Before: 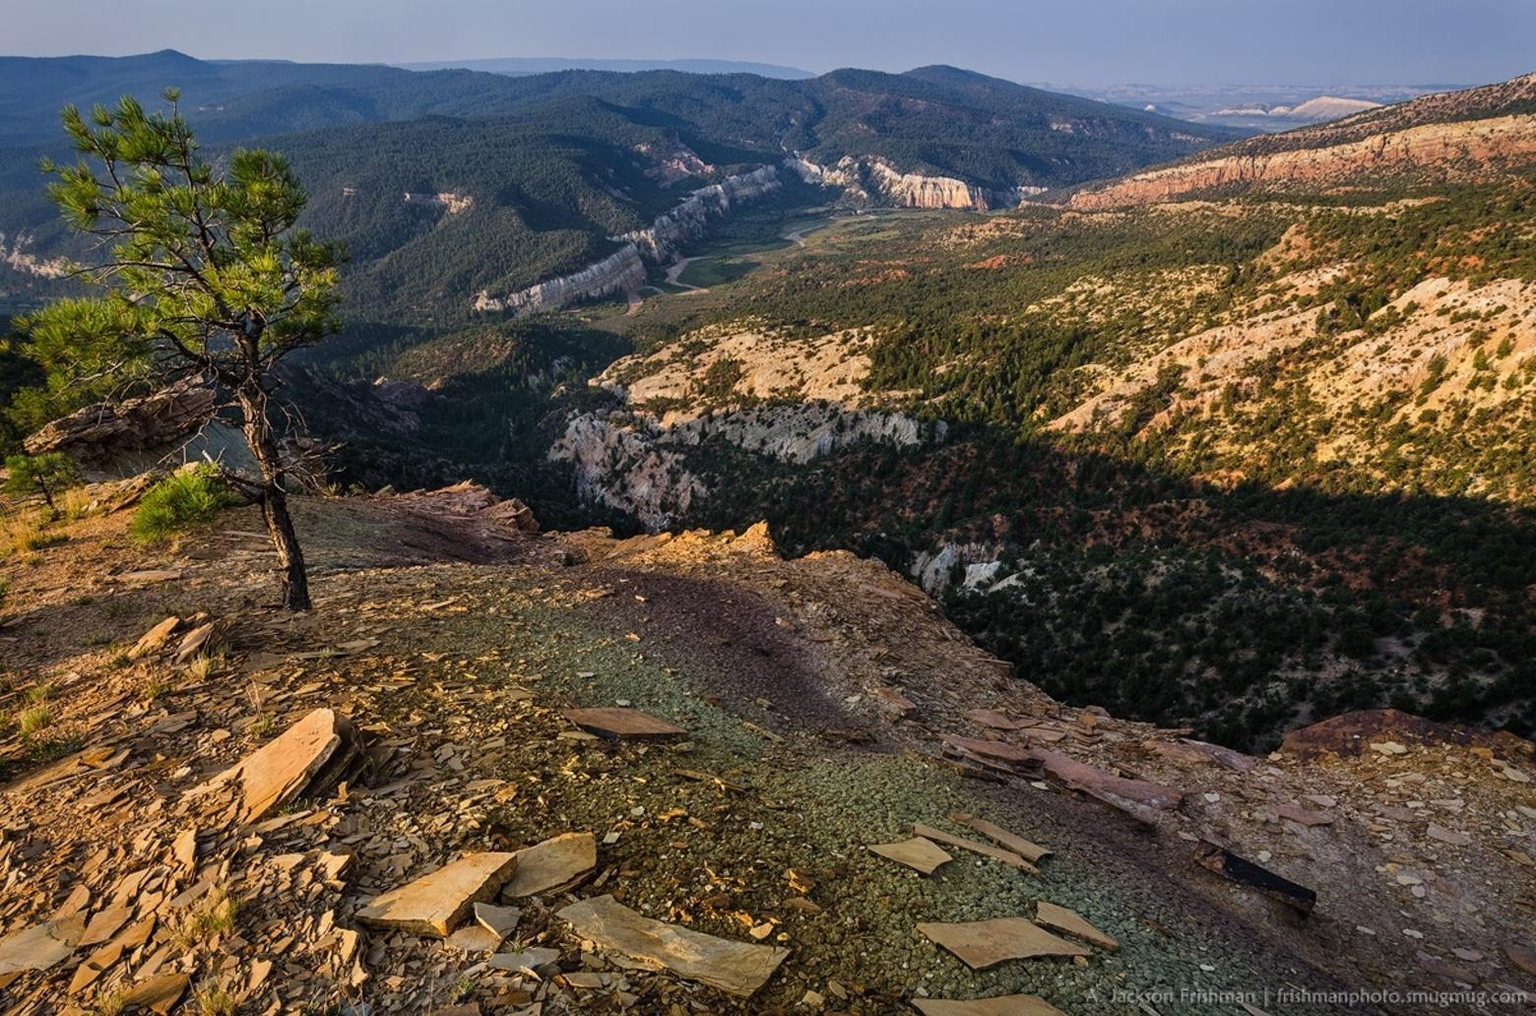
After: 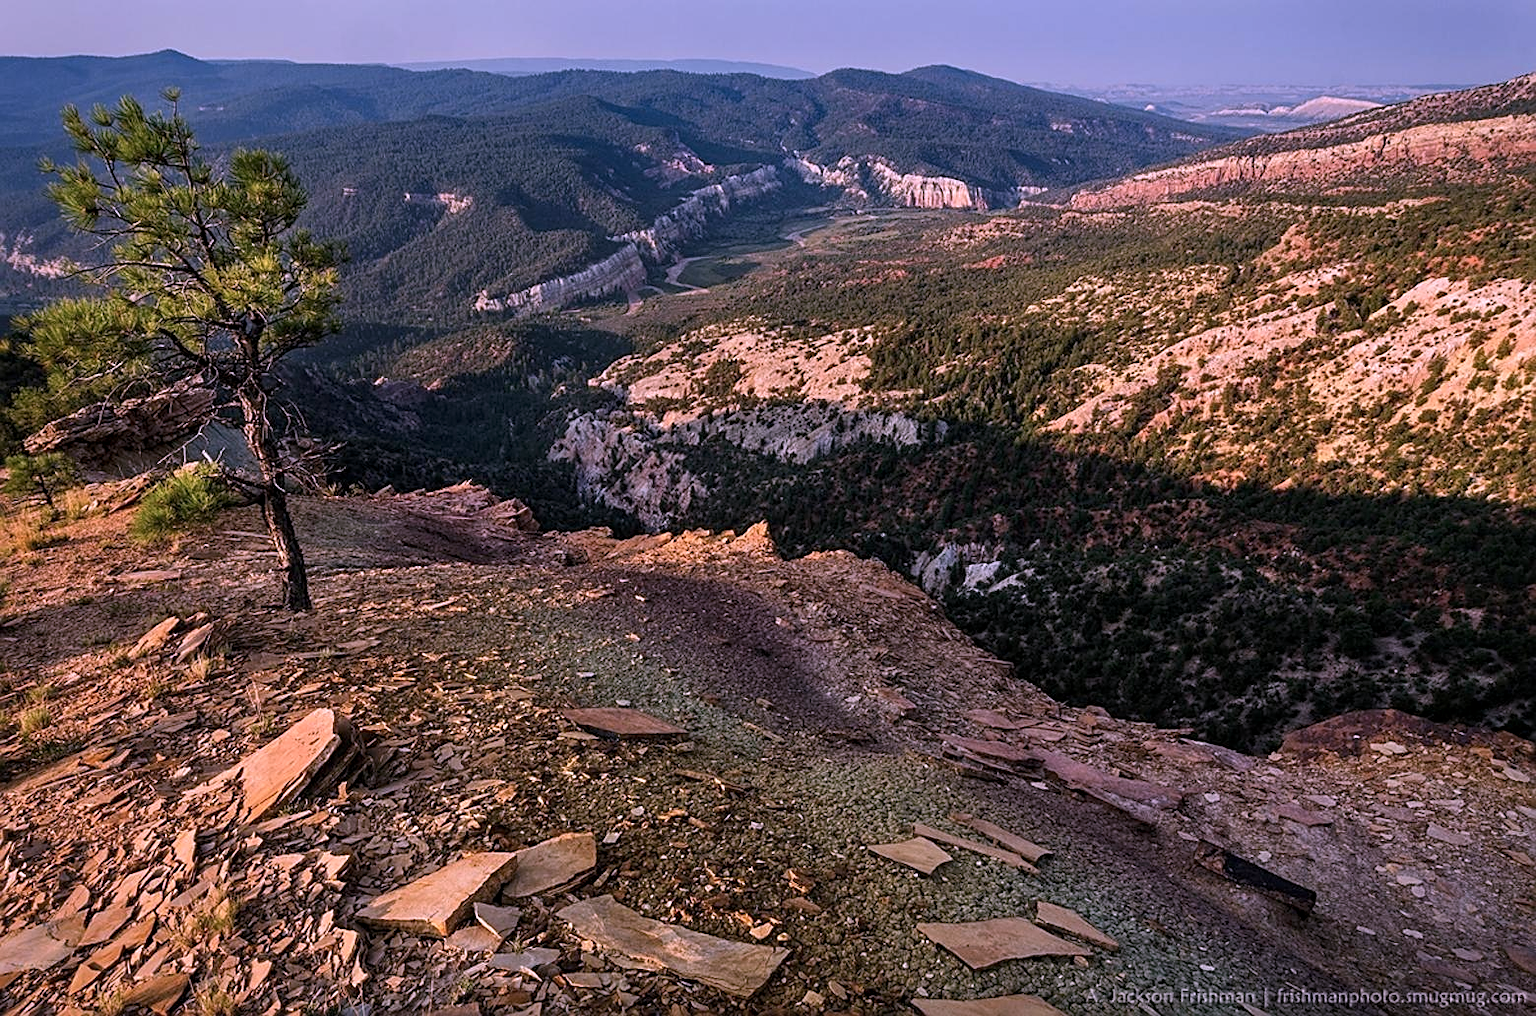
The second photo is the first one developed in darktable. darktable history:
color correction: highlights a* 16.04, highlights b* -20.66
local contrast: highlights 101%, shadows 102%, detail 119%, midtone range 0.2
sharpen: on, module defaults
tone equalizer: on, module defaults
